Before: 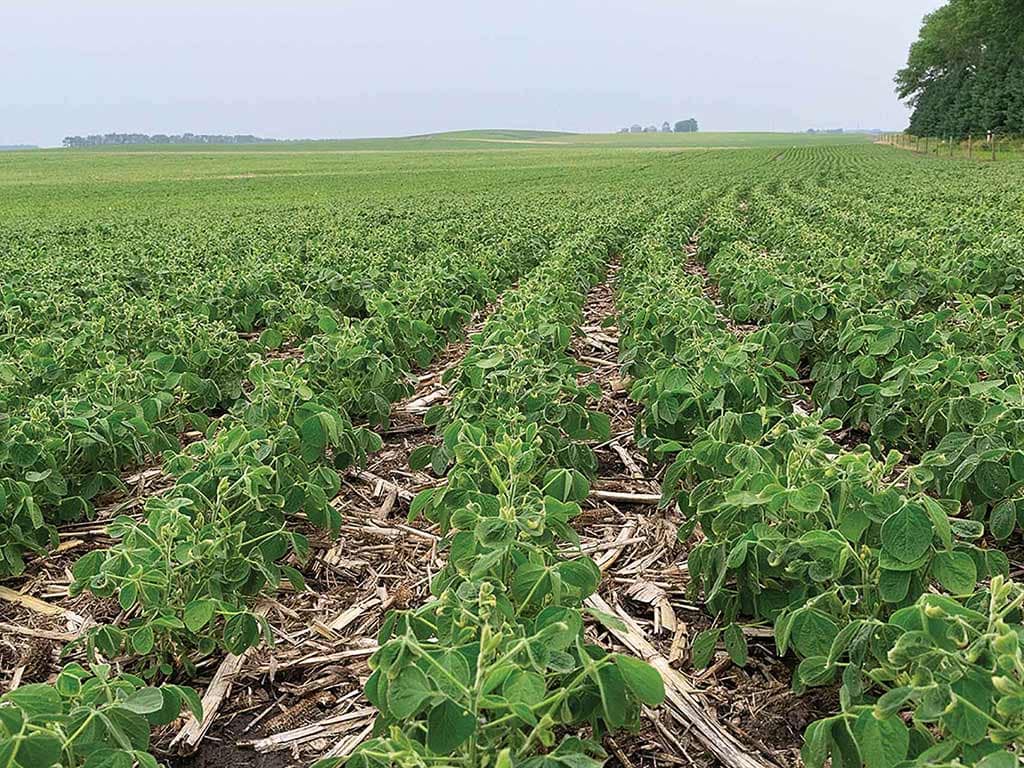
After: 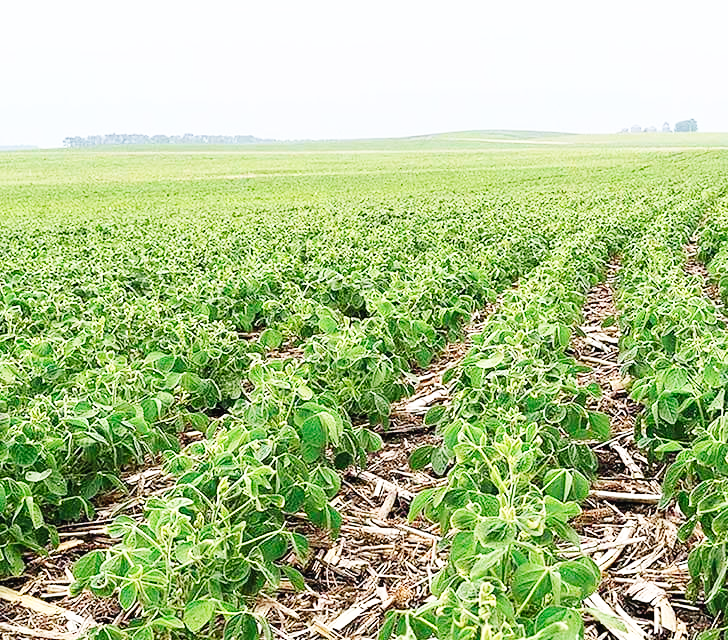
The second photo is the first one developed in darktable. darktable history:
base curve: curves: ch0 [(0, 0.003) (0.001, 0.002) (0.006, 0.004) (0.02, 0.022) (0.048, 0.086) (0.094, 0.234) (0.162, 0.431) (0.258, 0.629) (0.385, 0.8) (0.548, 0.918) (0.751, 0.988) (1, 1)], preserve colors none
crop: right 28.885%, bottom 16.626%
